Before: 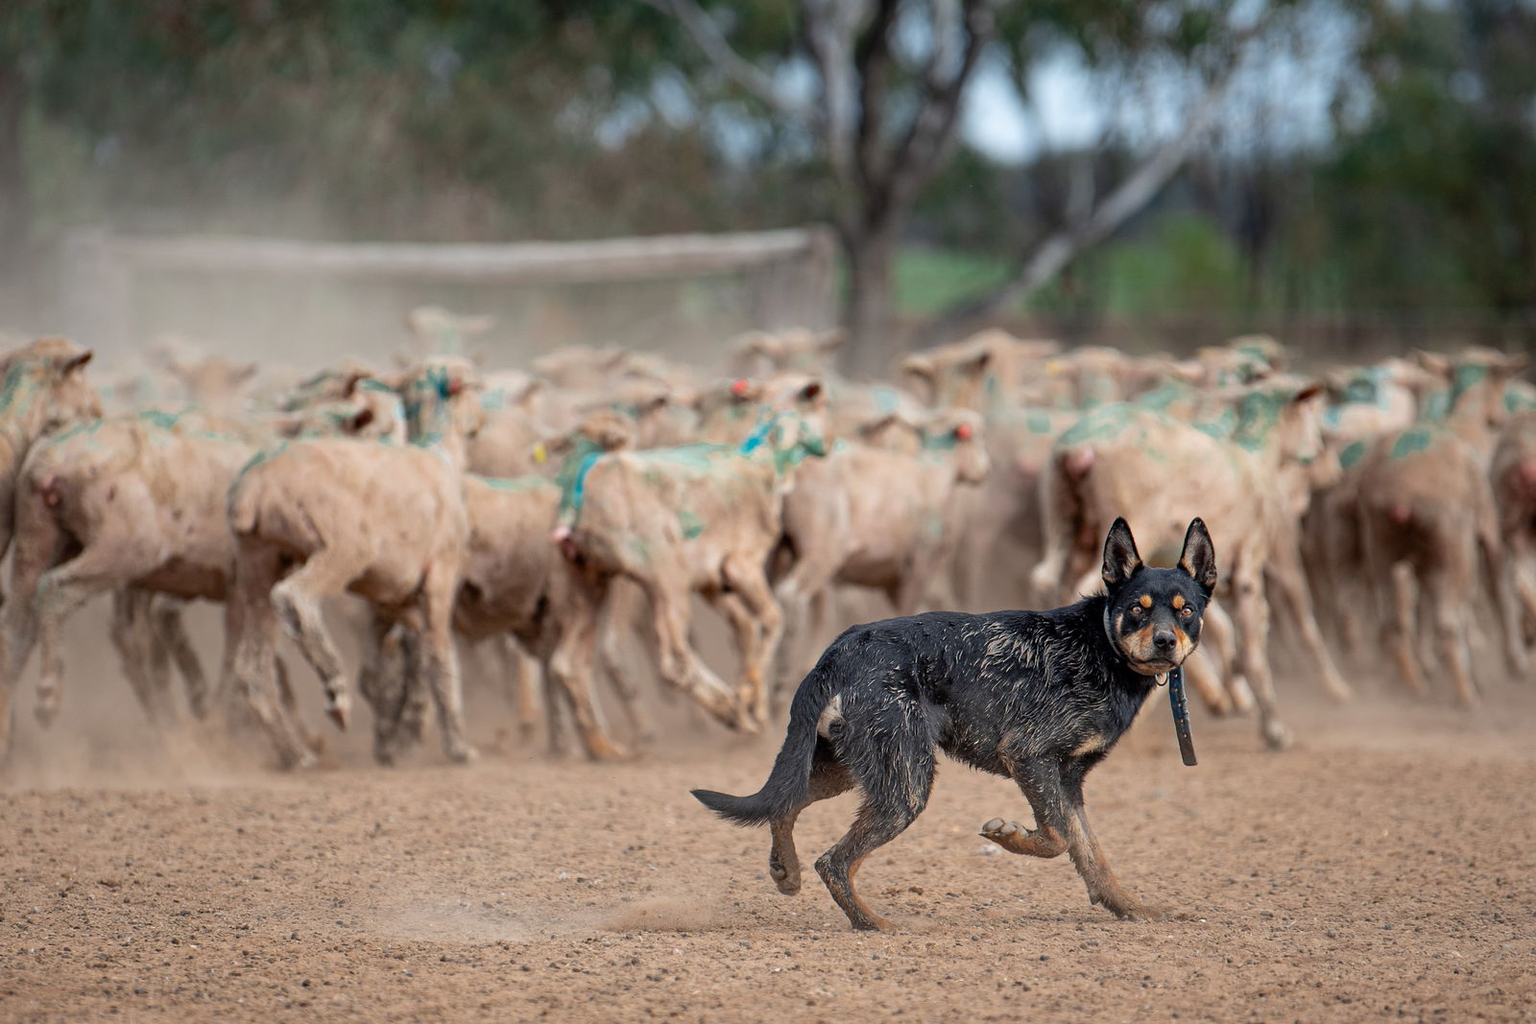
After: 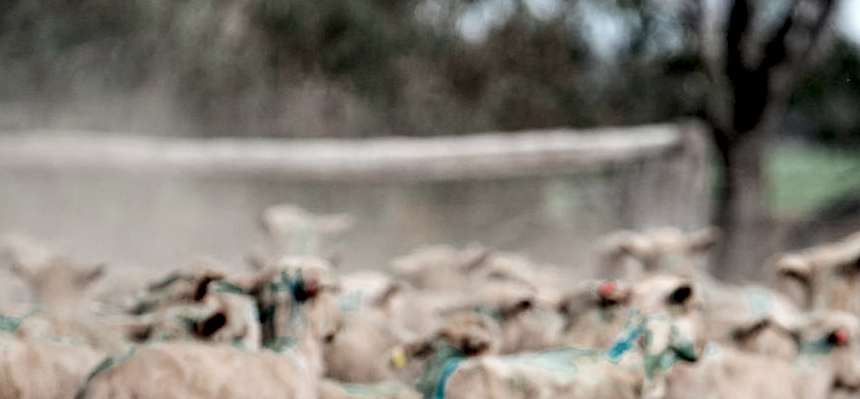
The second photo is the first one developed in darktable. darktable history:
filmic rgb: black relative exposure -7.65 EV, white relative exposure 4.56 EV, hardness 3.61
color correction: highlights b* 0.064, saturation 0.824
crop: left 10.192%, top 10.723%, right 36.055%, bottom 51.866%
local contrast: shadows 179%, detail 224%
